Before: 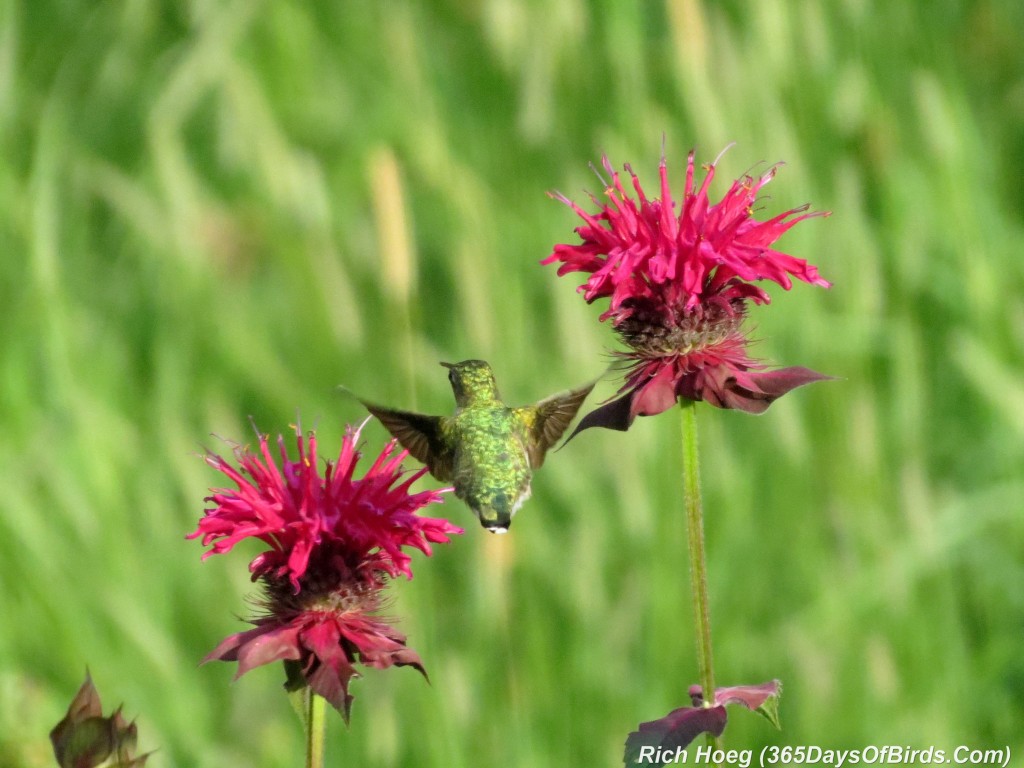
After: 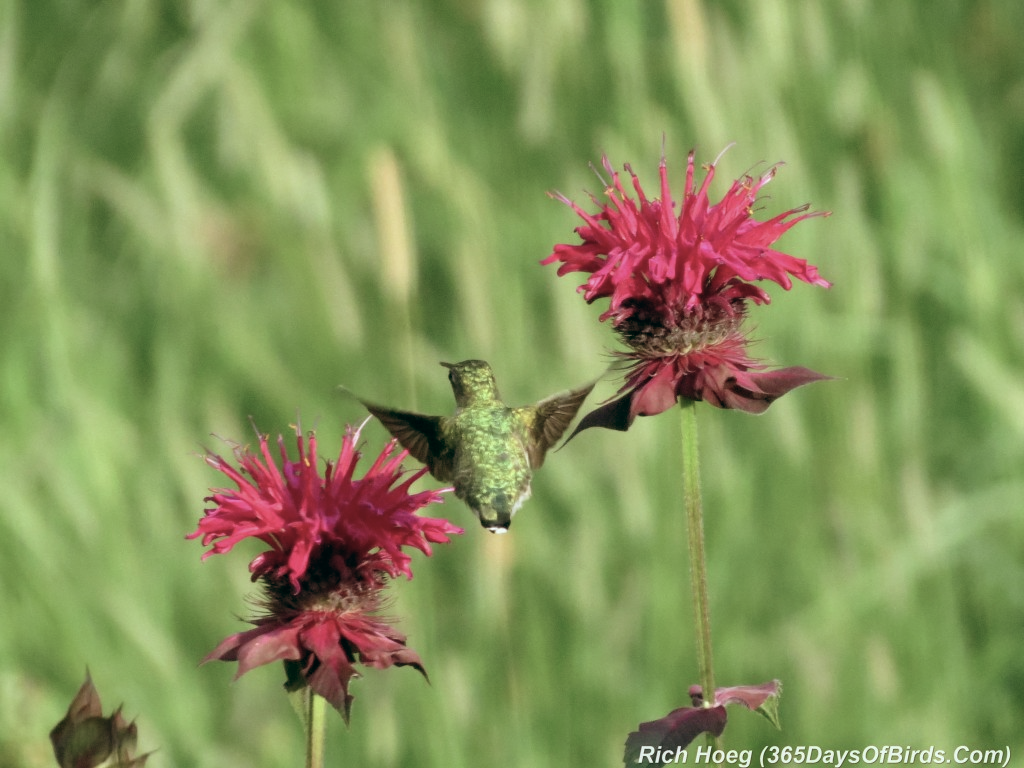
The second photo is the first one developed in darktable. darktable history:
exposure: compensate highlight preservation false
color balance: lift [1, 0.994, 1.002, 1.006], gamma [0.957, 1.081, 1.016, 0.919], gain [0.97, 0.972, 1.01, 1.028], input saturation 91.06%, output saturation 79.8%
